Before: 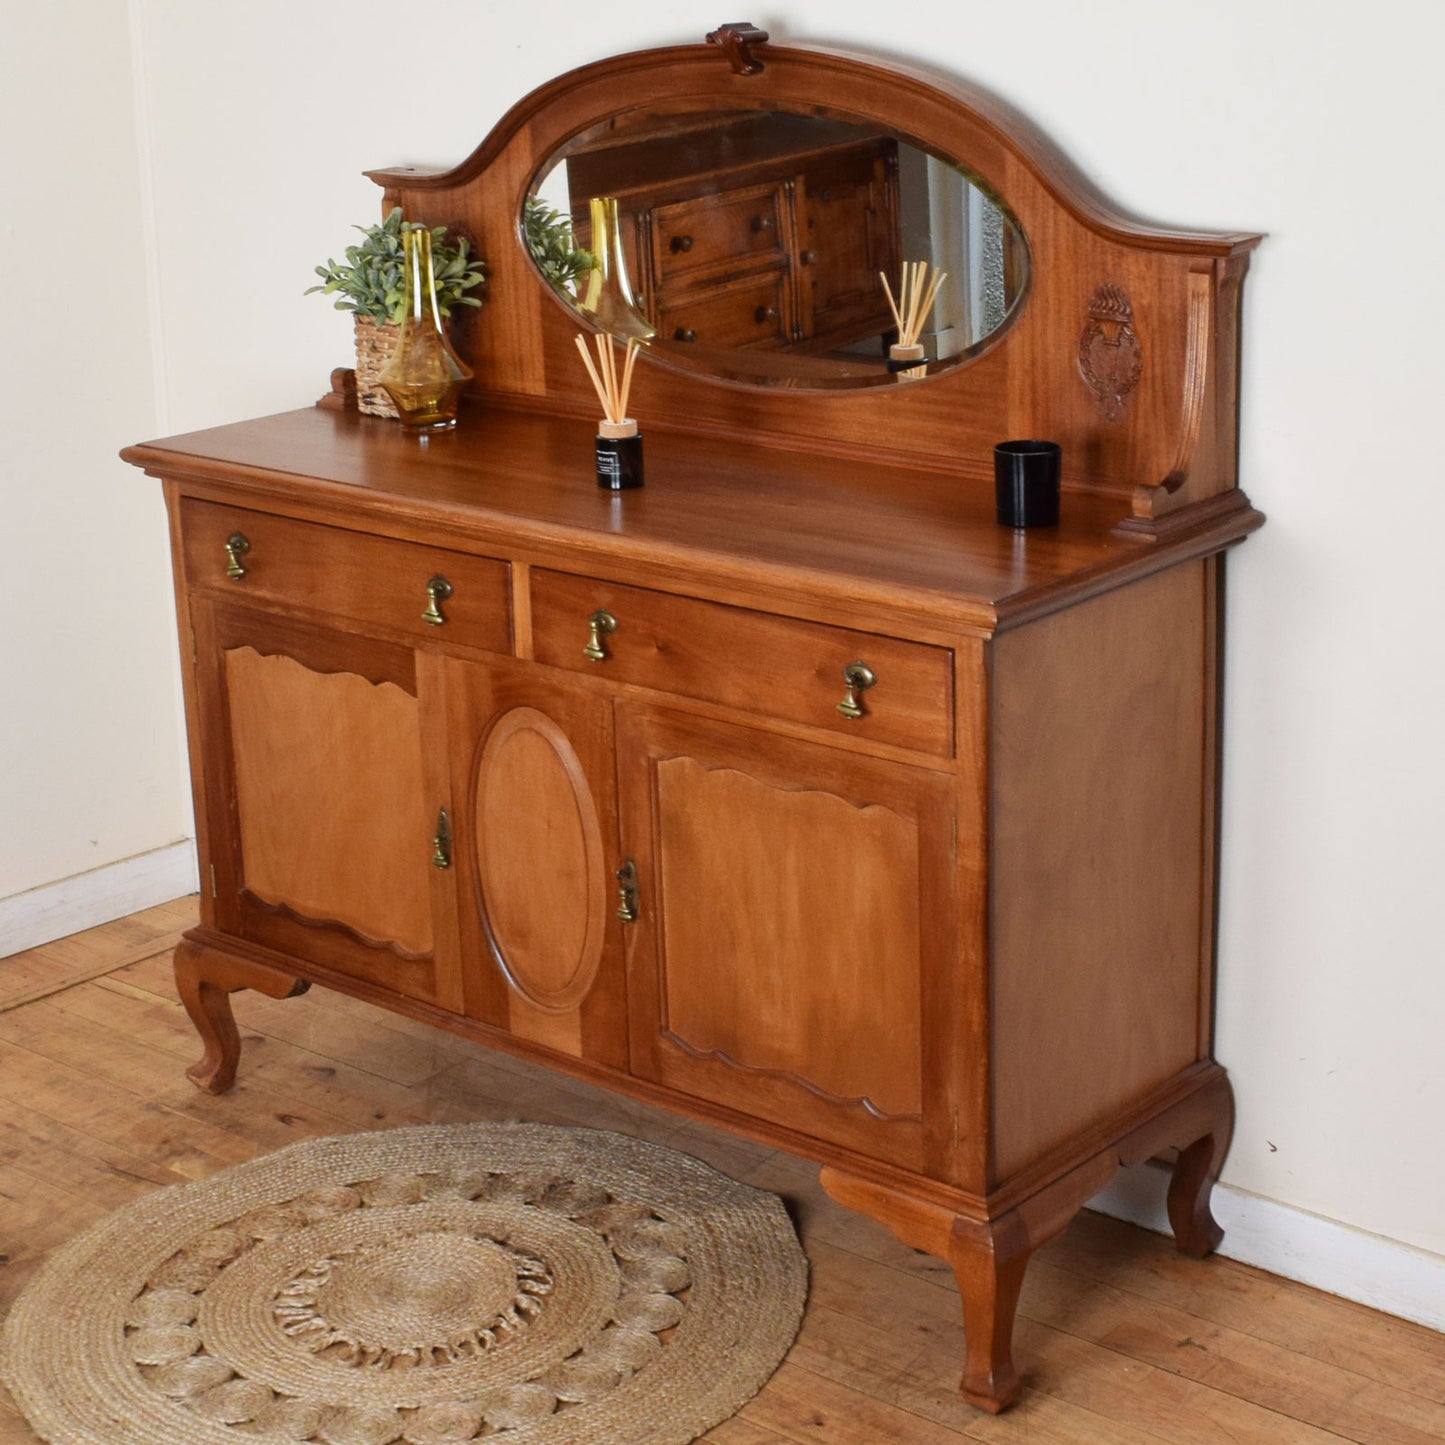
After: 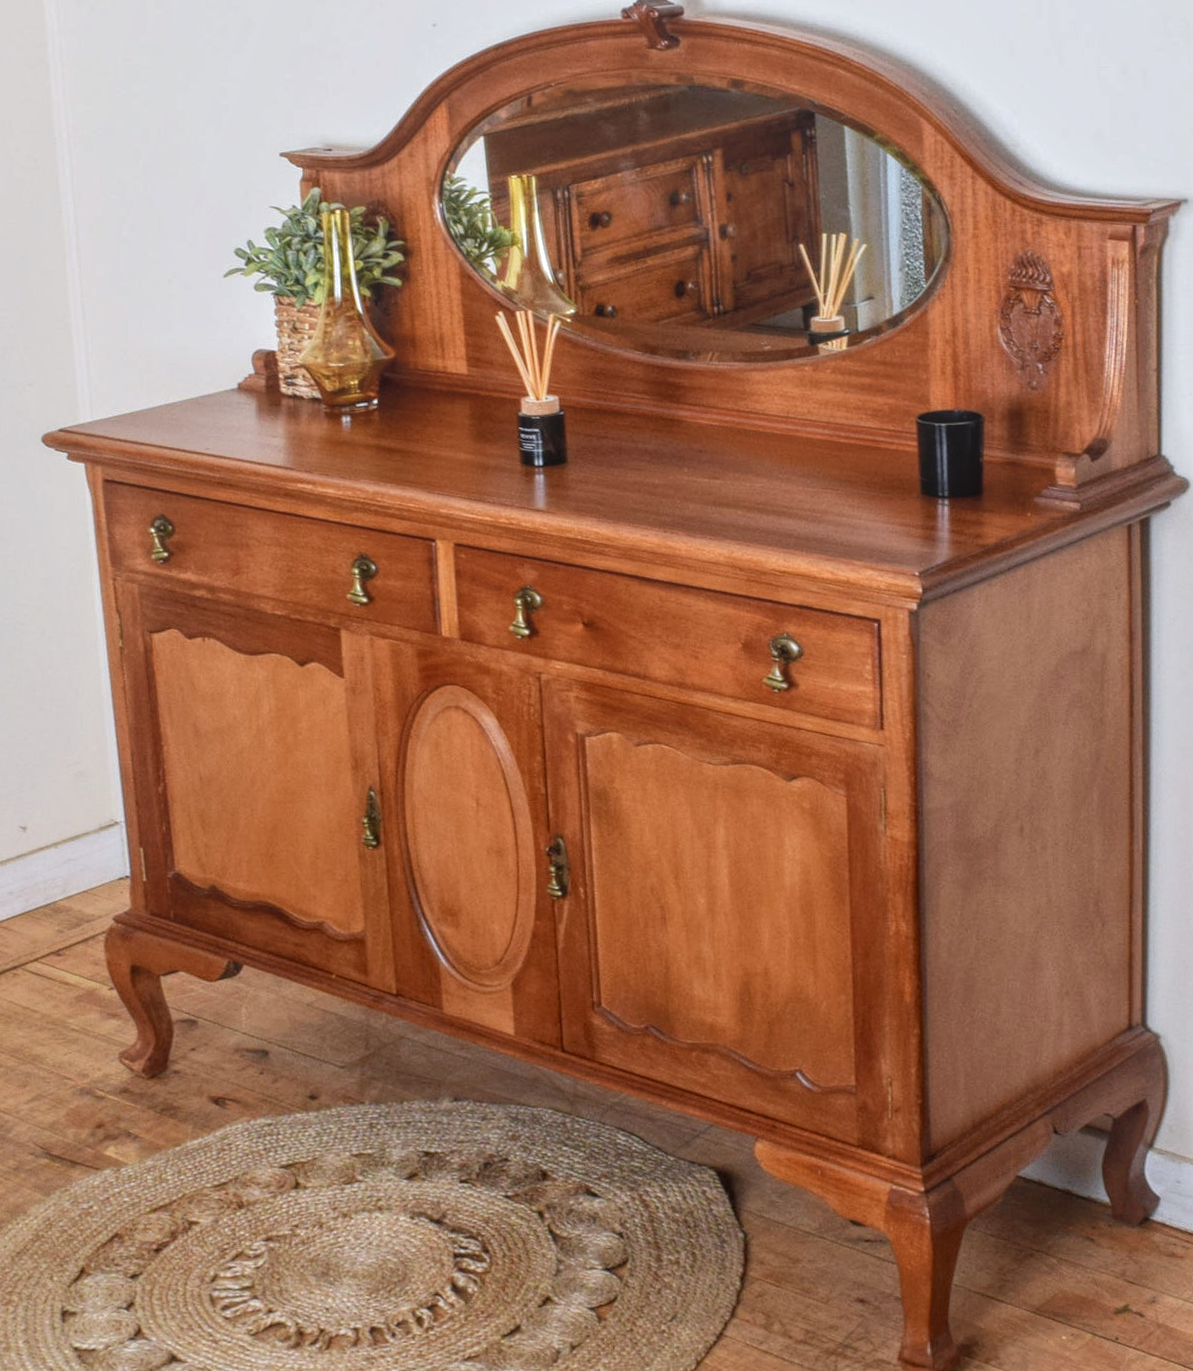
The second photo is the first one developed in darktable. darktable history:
color correction: highlights a* -0.144, highlights b* -5.78, shadows a* -0.137, shadows b* -0.14
crop and rotate: angle 0.973°, left 4.315%, top 0.927%, right 11.679%, bottom 2.553%
local contrast: highlights 66%, shadows 32%, detail 166%, midtone range 0.2
